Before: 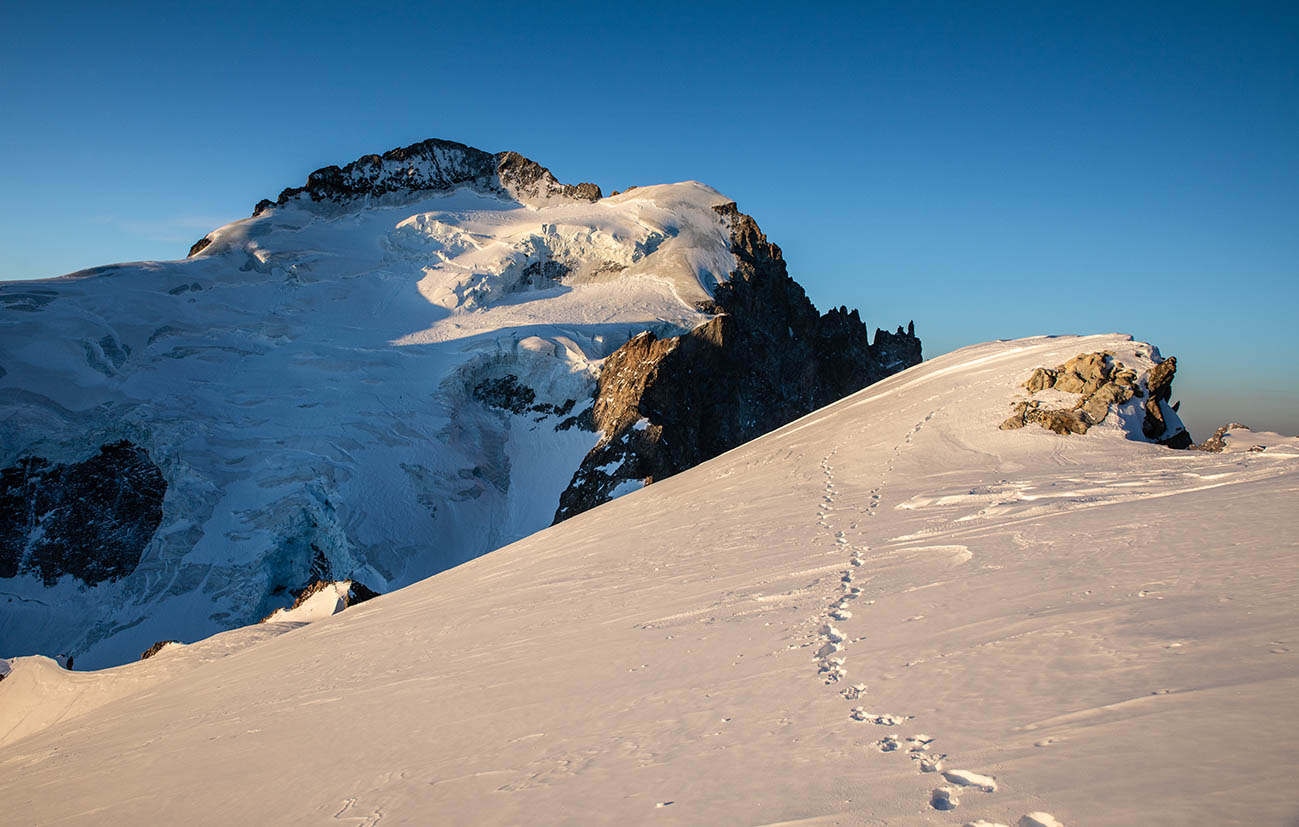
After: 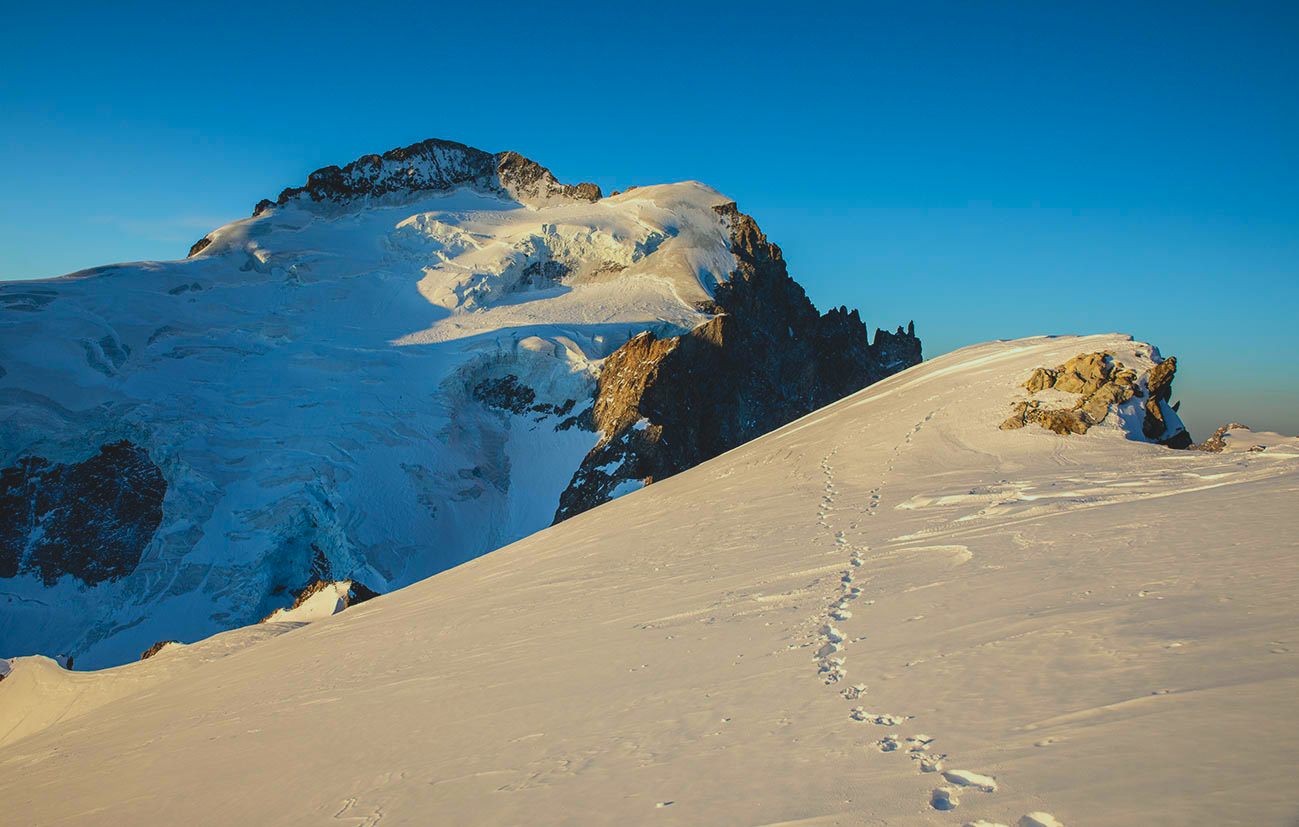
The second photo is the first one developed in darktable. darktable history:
contrast brightness saturation: contrast -0.19, saturation 0.19
color correction: highlights a* -8, highlights b* 3.1
